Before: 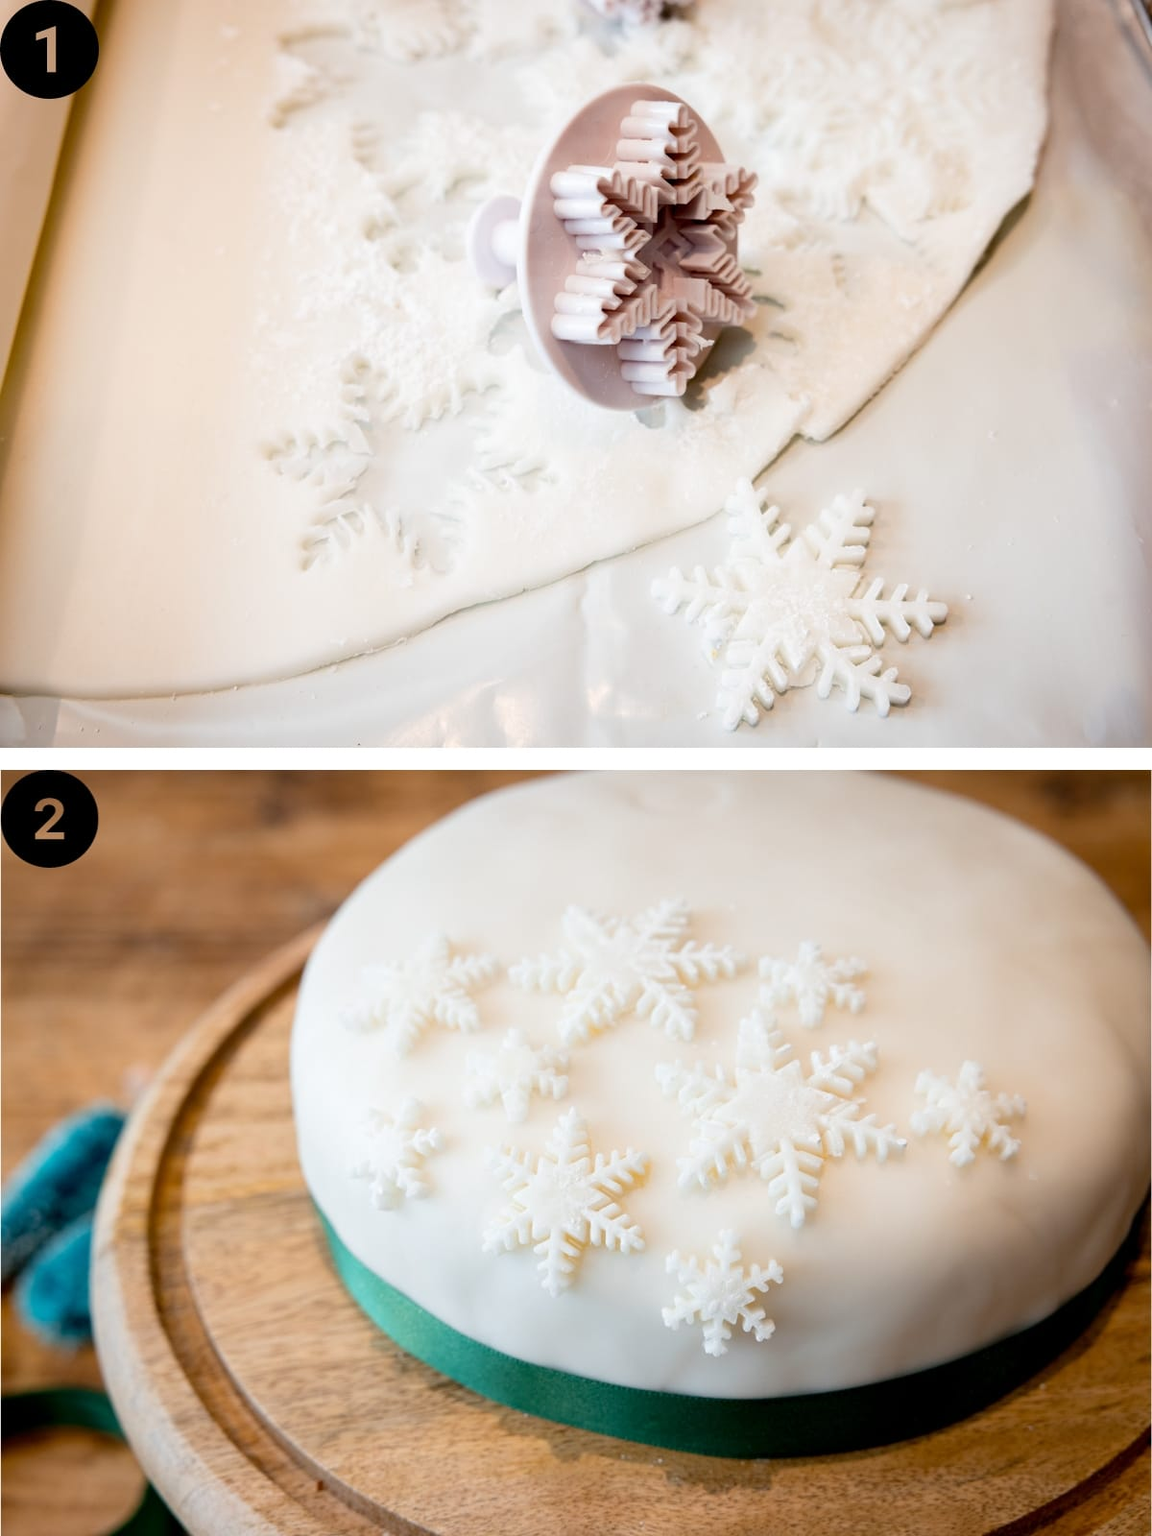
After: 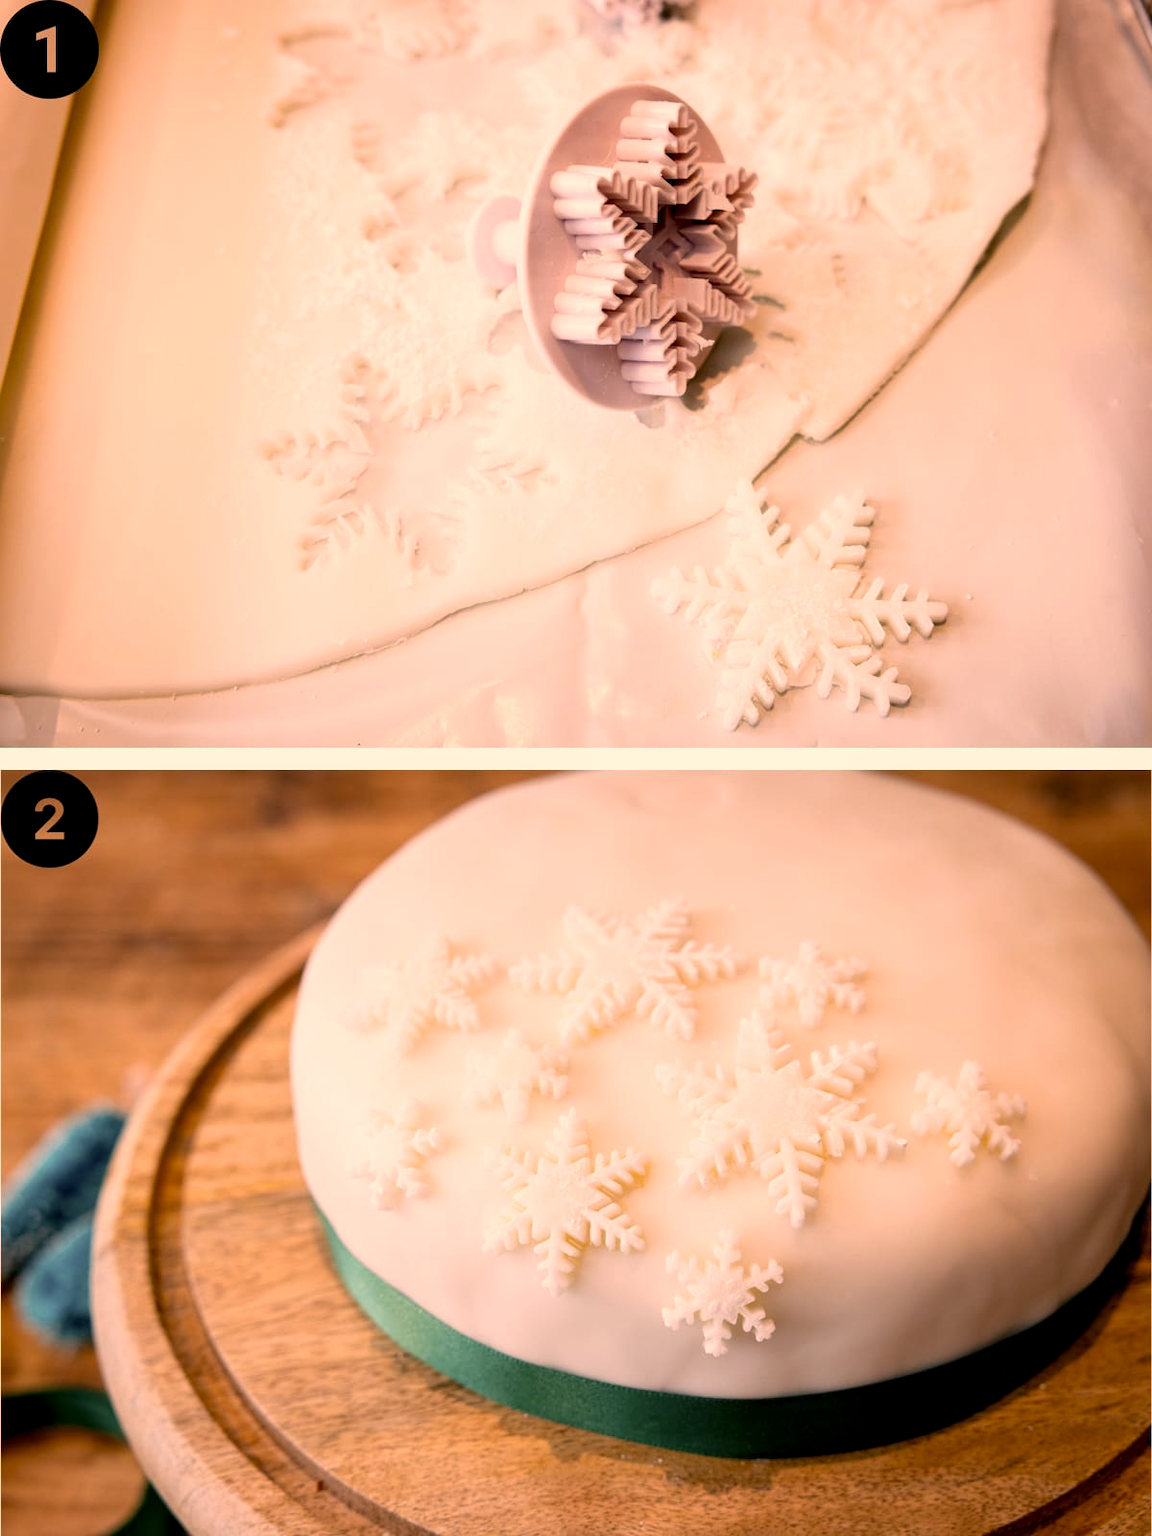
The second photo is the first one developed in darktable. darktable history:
local contrast: highlights 106%, shadows 99%, detail 119%, midtone range 0.2
color correction: highlights a* 22.14, highlights b* 22.04
